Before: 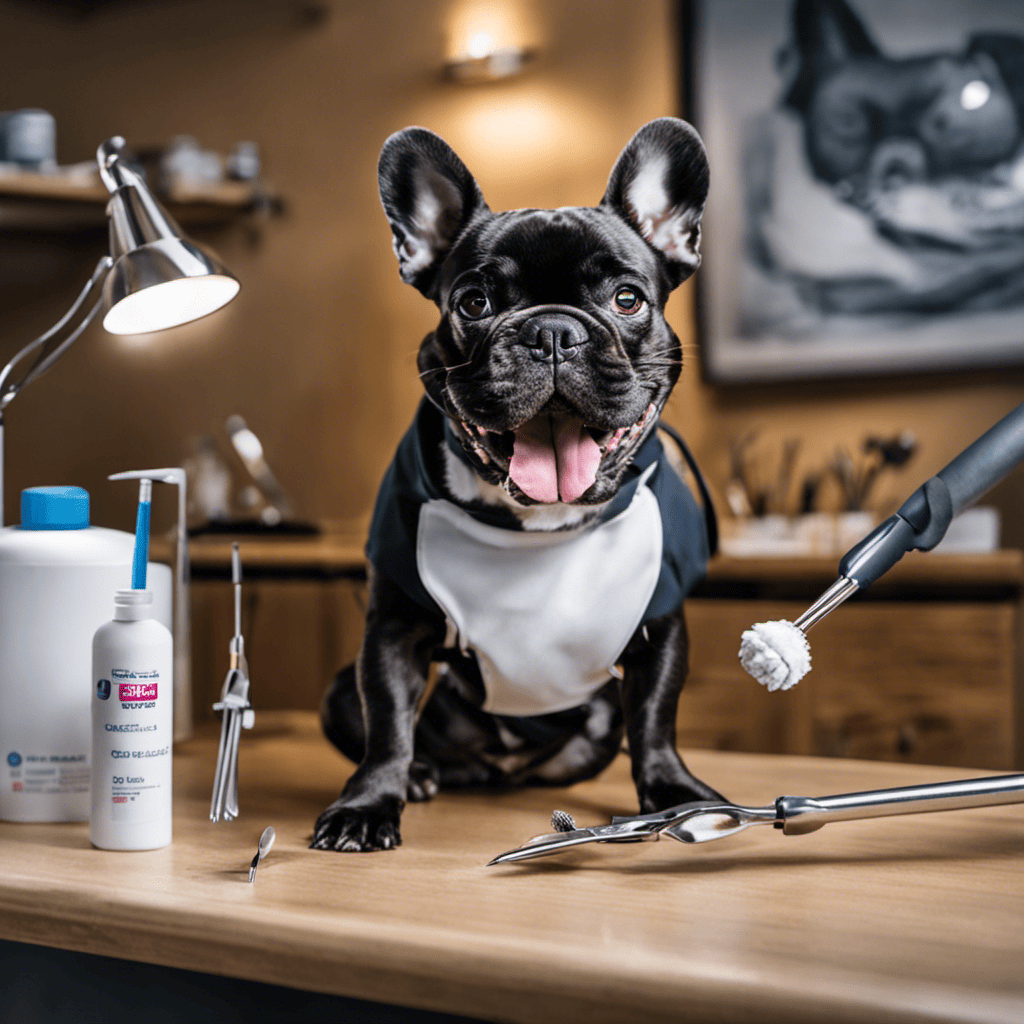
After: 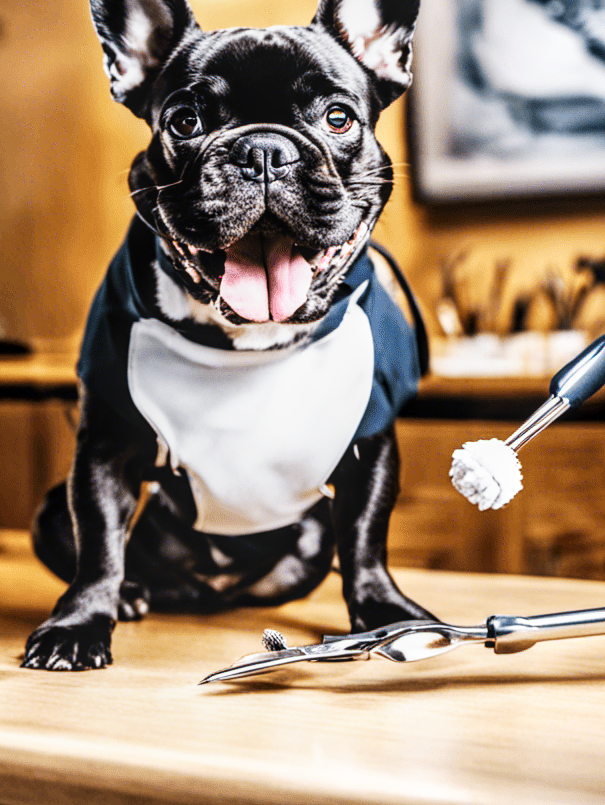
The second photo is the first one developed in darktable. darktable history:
white balance: emerald 1
base curve: curves: ch0 [(0, 0) (0.007, 0.004) (0.027, 0.03) (0.046, 0.07) (0.207, 0.54) (0.442, 0.872) (0.673, 0.972) (1, 1)], preserve colors none
local contrast: on, module defaults
crop and rotate: left 28.256%, top 17.734%, right 12.656%, bottom 3.573%
